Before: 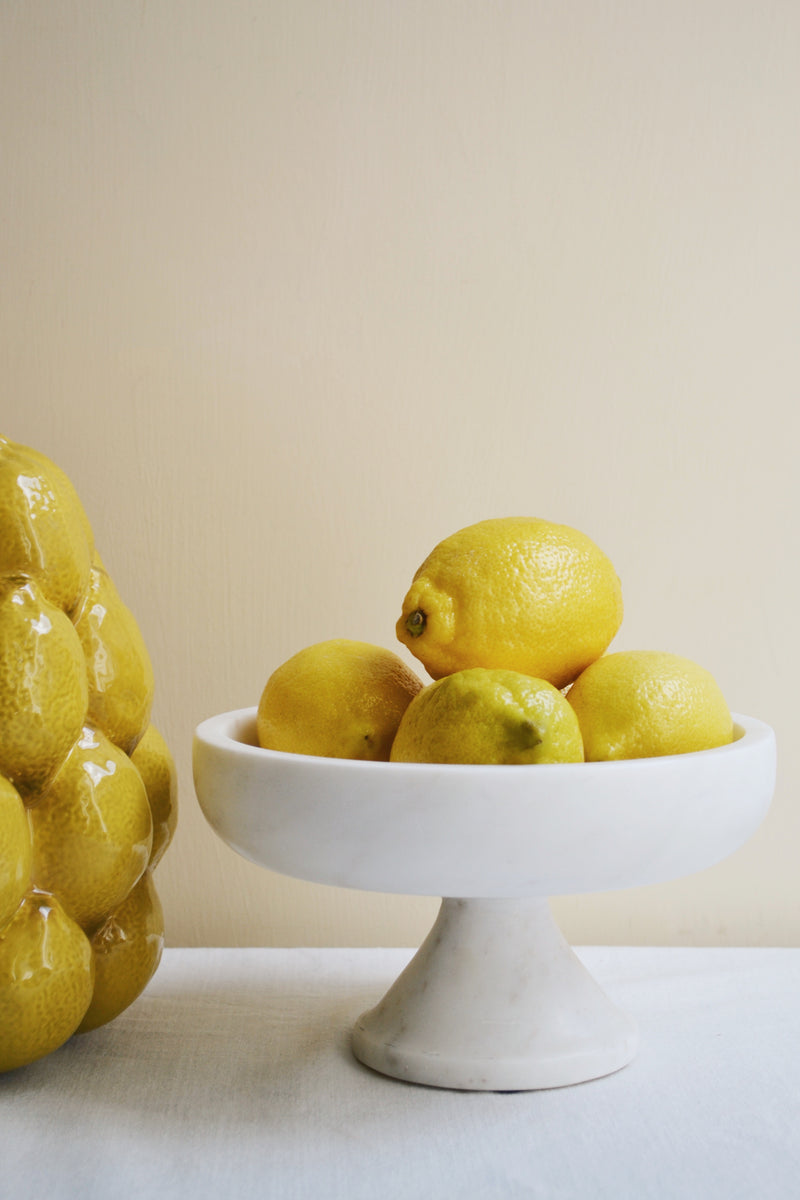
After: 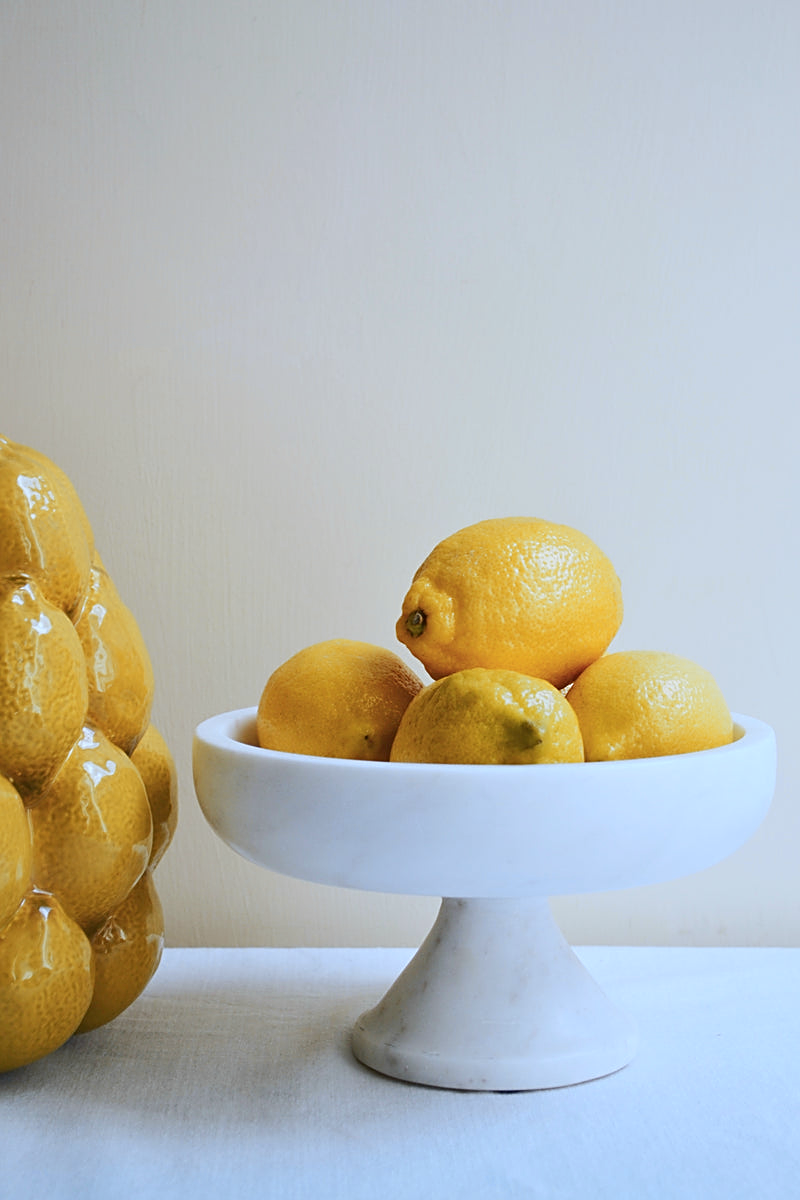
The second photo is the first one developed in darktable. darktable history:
color zones: curves: ch1 [(0.29, 0.492) (0.373, 0.185) (0.509, 0.481)]; ch2 [(0.25, 0.462) (0.749, 0.457)], mix 40.67%
tone equalizer: on, module defaults
sharpen: on, module defaults
white balance: red 0.926, green 1.003, blue 1.133
